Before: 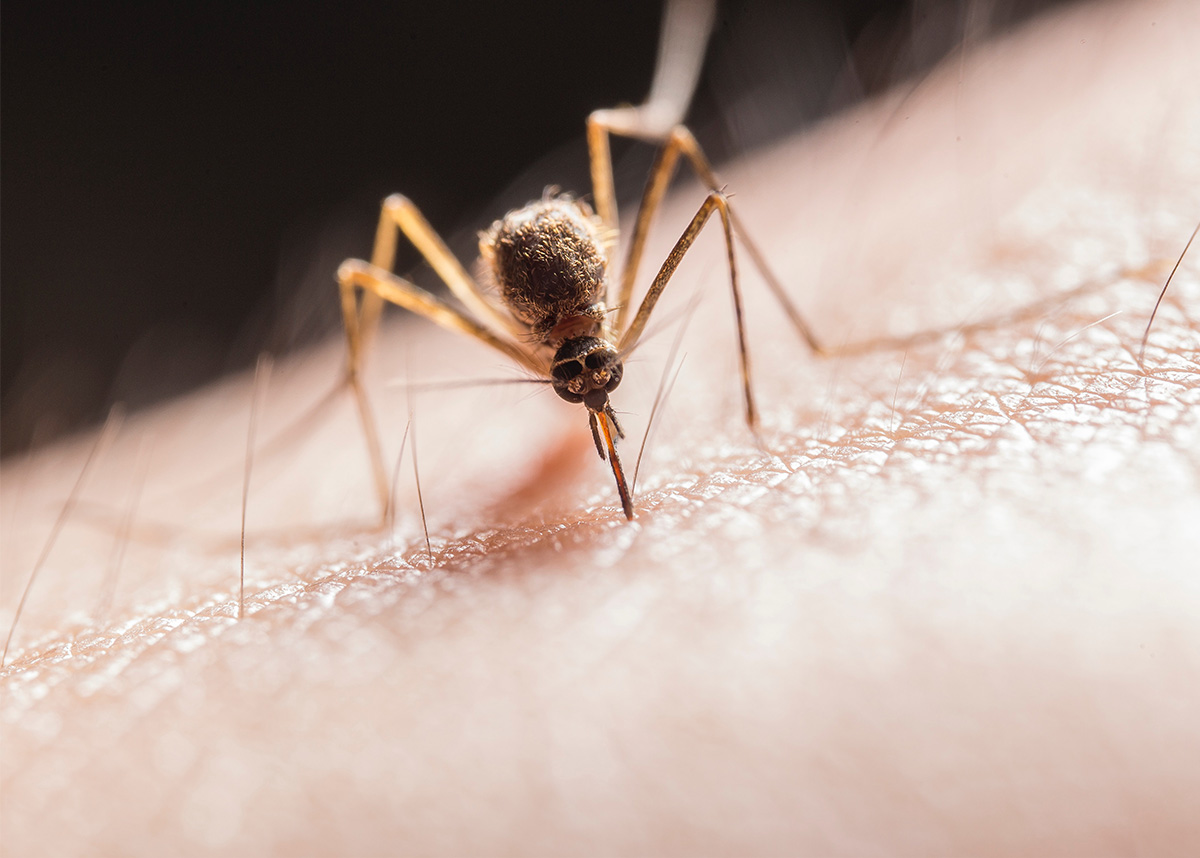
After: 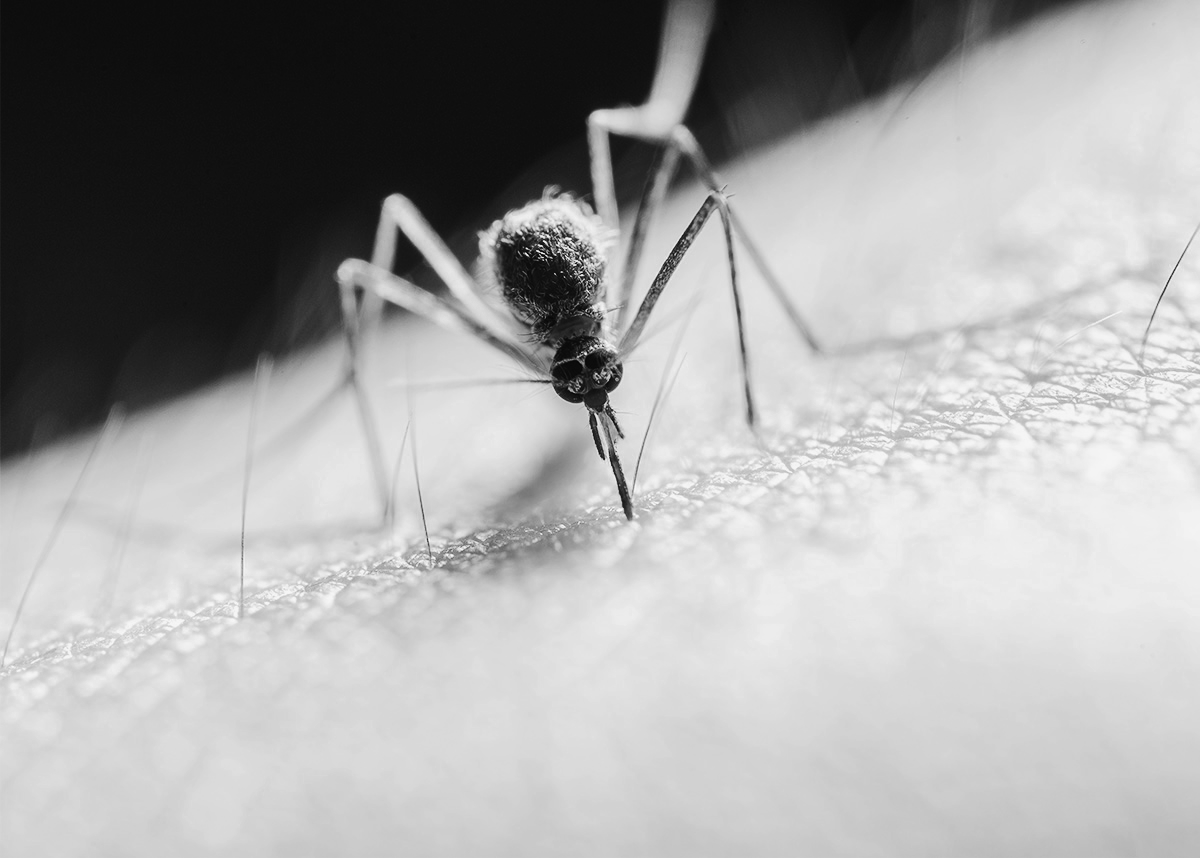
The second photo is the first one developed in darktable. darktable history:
color zones: curves: ch0 [(0, 0.5) (0.125, 0.4) (0.25, 0.5) (0.375, 0.4) (0.5, 0.4) (0.625, 0.35) (0.75, 0.35) (0.875, 0.5)]; ch1 [(0, 0.35) (0.125, 0.45) (0.25, 0.35) (0.375, 0.35) (0.5, 0.35) (0.625, 0.35) (0.75, 0.45) (0.875, 0.35)]; ch2 [(0, 0.6) (0.125, 0.5) (0.25, 0.5) (0.375, 0.6) (0.5, 0.6) (0.625, 0.5) (0.75, 0.5) (0.875, 0.5)]
monochrome: on, module defaults
rgb curve: curves: ch0 [(0, 0) (0.21, 0.15) (0.24, 0.21) (0.5, 0.75) (0.75, 0.96) (0.89, 0.99) (1, 1)]; ch1 [(0, 0.02) (0.21, 0.13) (0.25, 0.2) (0.5, 0.67) (0.75, 0.9) (0.89, 0.97) (1, 1)]; ch2 [(0, 0.02) (0.21, 0.13) (0.25, 0.2) (0.5, 0.67) (0.75, 0.9) (0.89, 0.97) (1, 1)], compensate middle gray true | blend: blend mode normal, opacity 50%; mask: uniform (no mask)
color balance rgb: shadows lift › luminance -10%, shadows lift › chroma 1%, shadows lift › hue 113°, power › luminance -15%, highlights gain › chroma 0.2%, highlights gain › hue 333°, global offset › luminance 0.5%, perceptual saturation grading › global saturation 20%, perceptual saturation grading › highlights -50%, perceptual saturation grading › shadows 25%, contrast -10%
